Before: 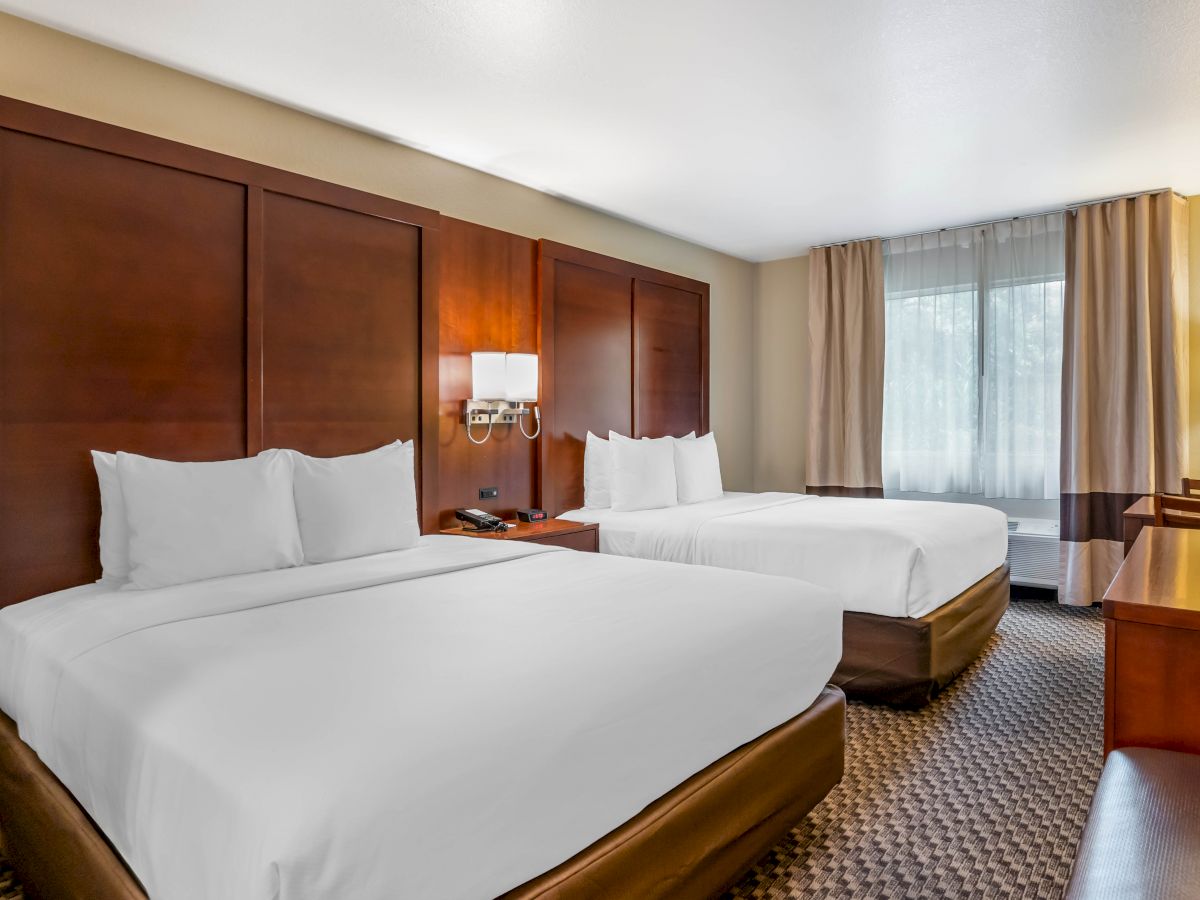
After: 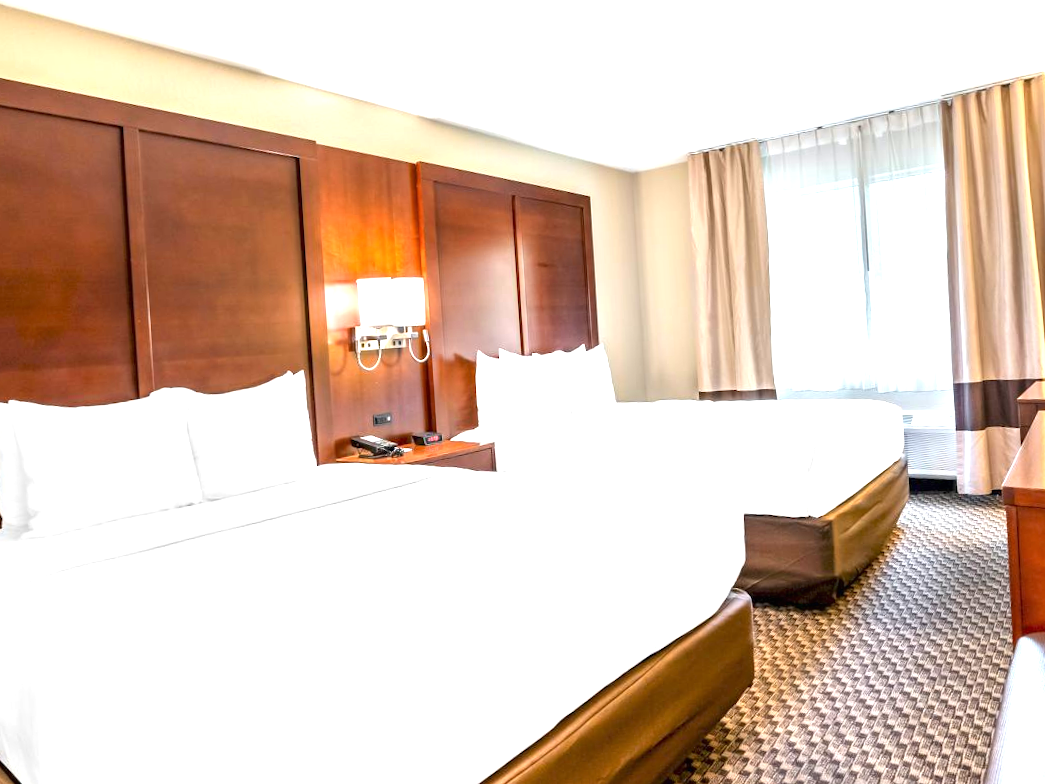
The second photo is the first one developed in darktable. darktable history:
contrast brightness saturation: contrast 0.053
crop and rotate: angle 3.58°, left 5.798%, top 5.711%
exposure: black level correction 0, exposure 1.445 EV, compensate highlight preservation false
